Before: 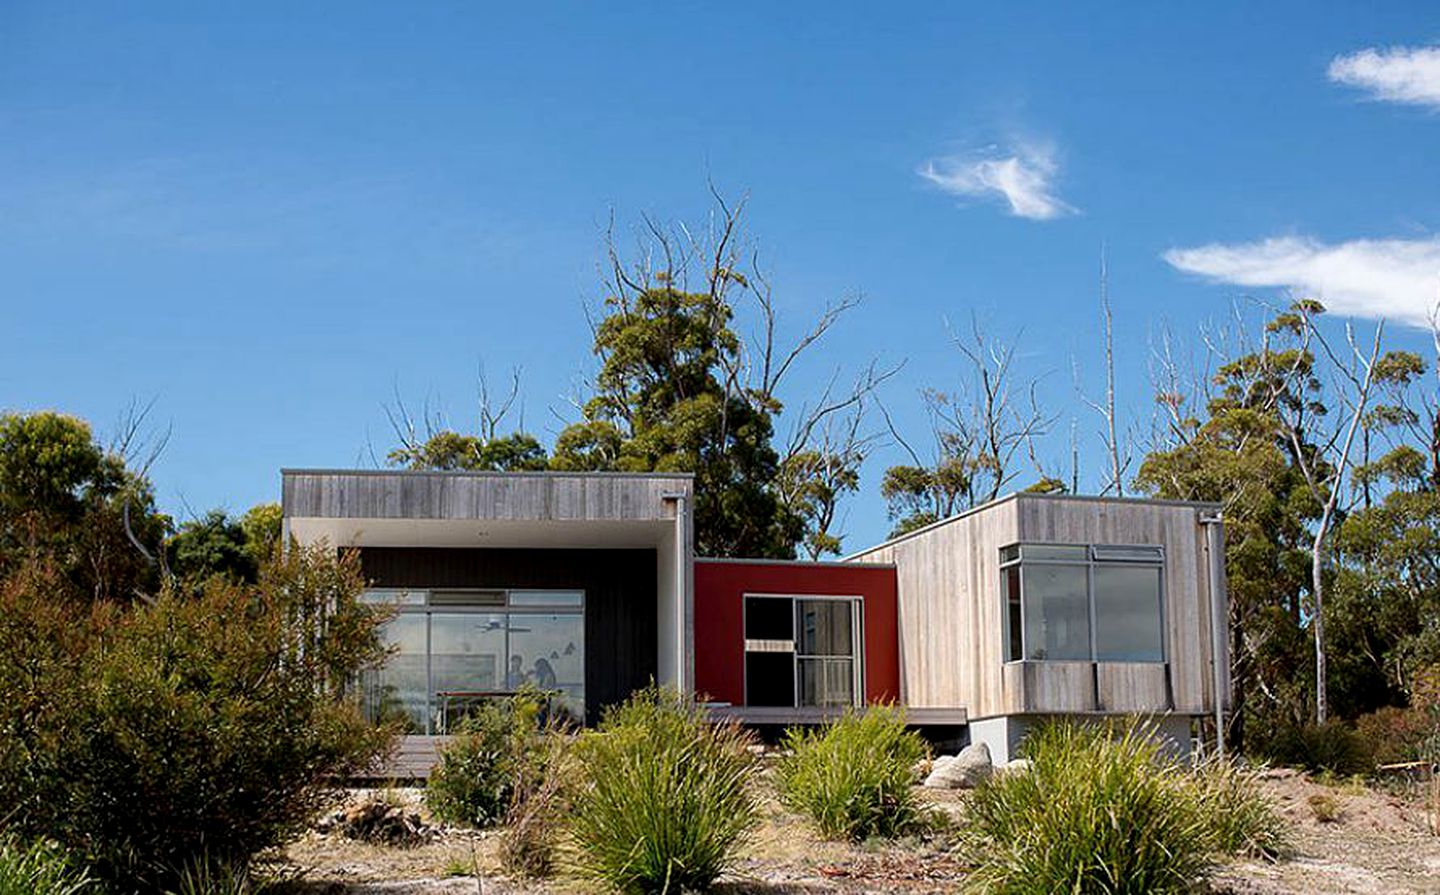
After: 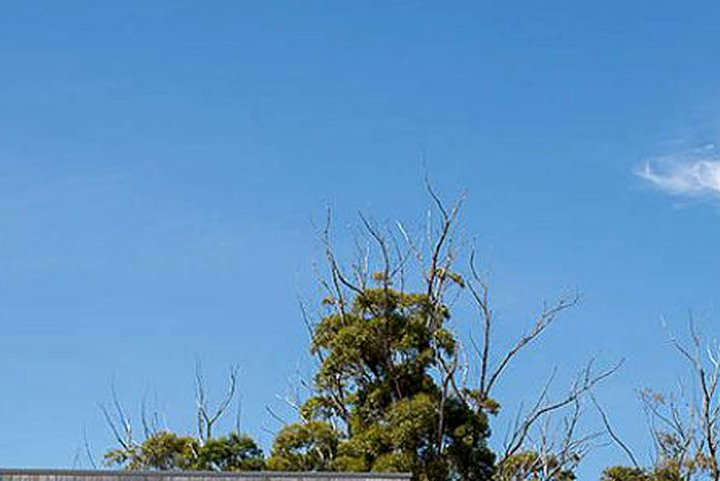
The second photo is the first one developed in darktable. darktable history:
tone equalizer: edges refinement/feathering 500, mask exposure compensation -1.57 EV, preserve details no
crop: left 19.678%, right 30.282%, bottom 46.221%
